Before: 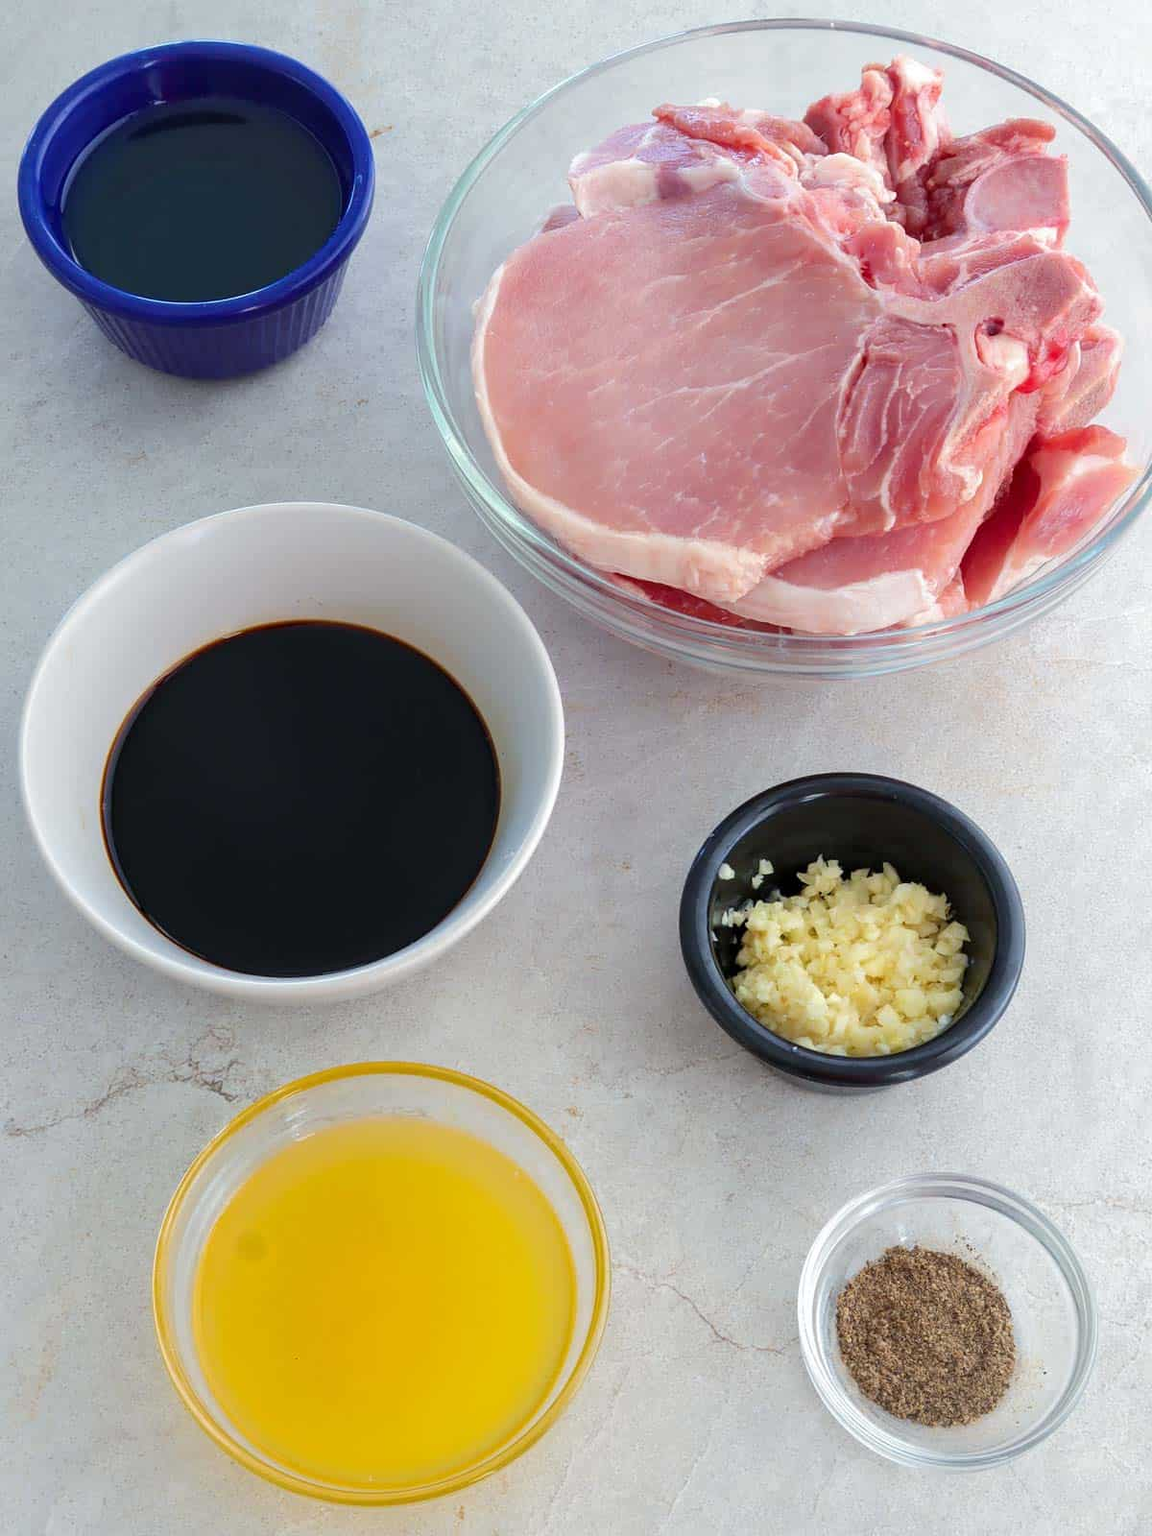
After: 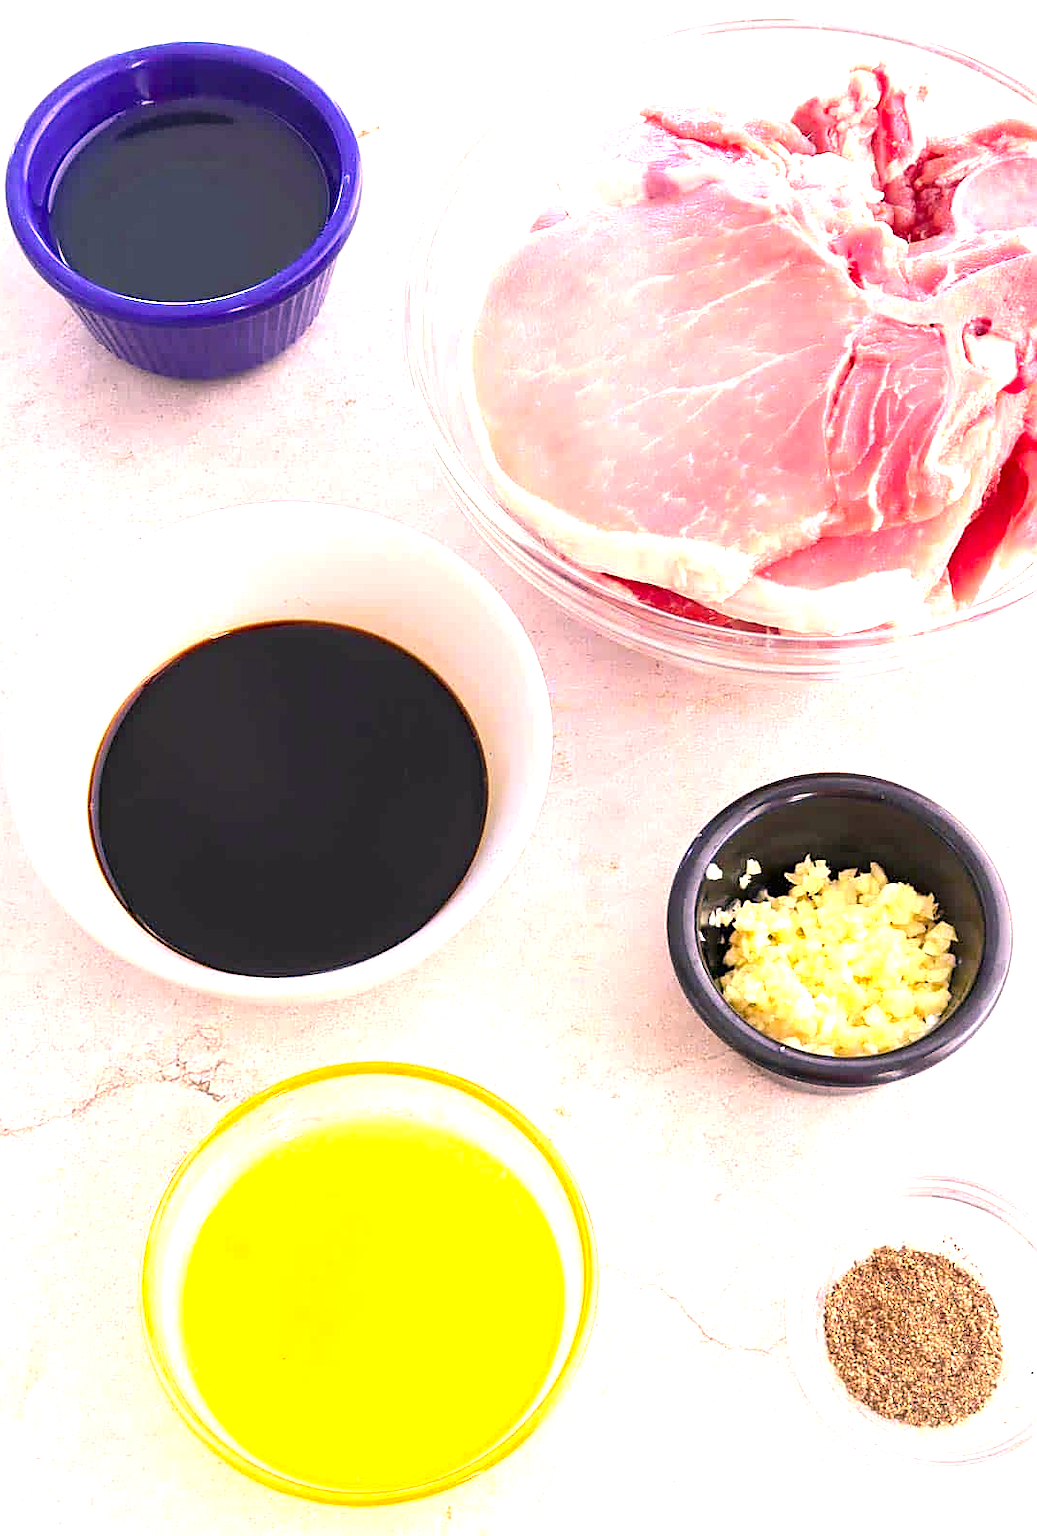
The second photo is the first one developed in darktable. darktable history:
color correction: highlights a* 21.88, highlights b* 22.25
sharpen: on, module defaults
crop and rotate: left 1.088%, right 8.807%
white balance: red 0.967, blue 1.049
exposure: black level correction 0, exposure 1.5 EV, compensate highlight preservation false
